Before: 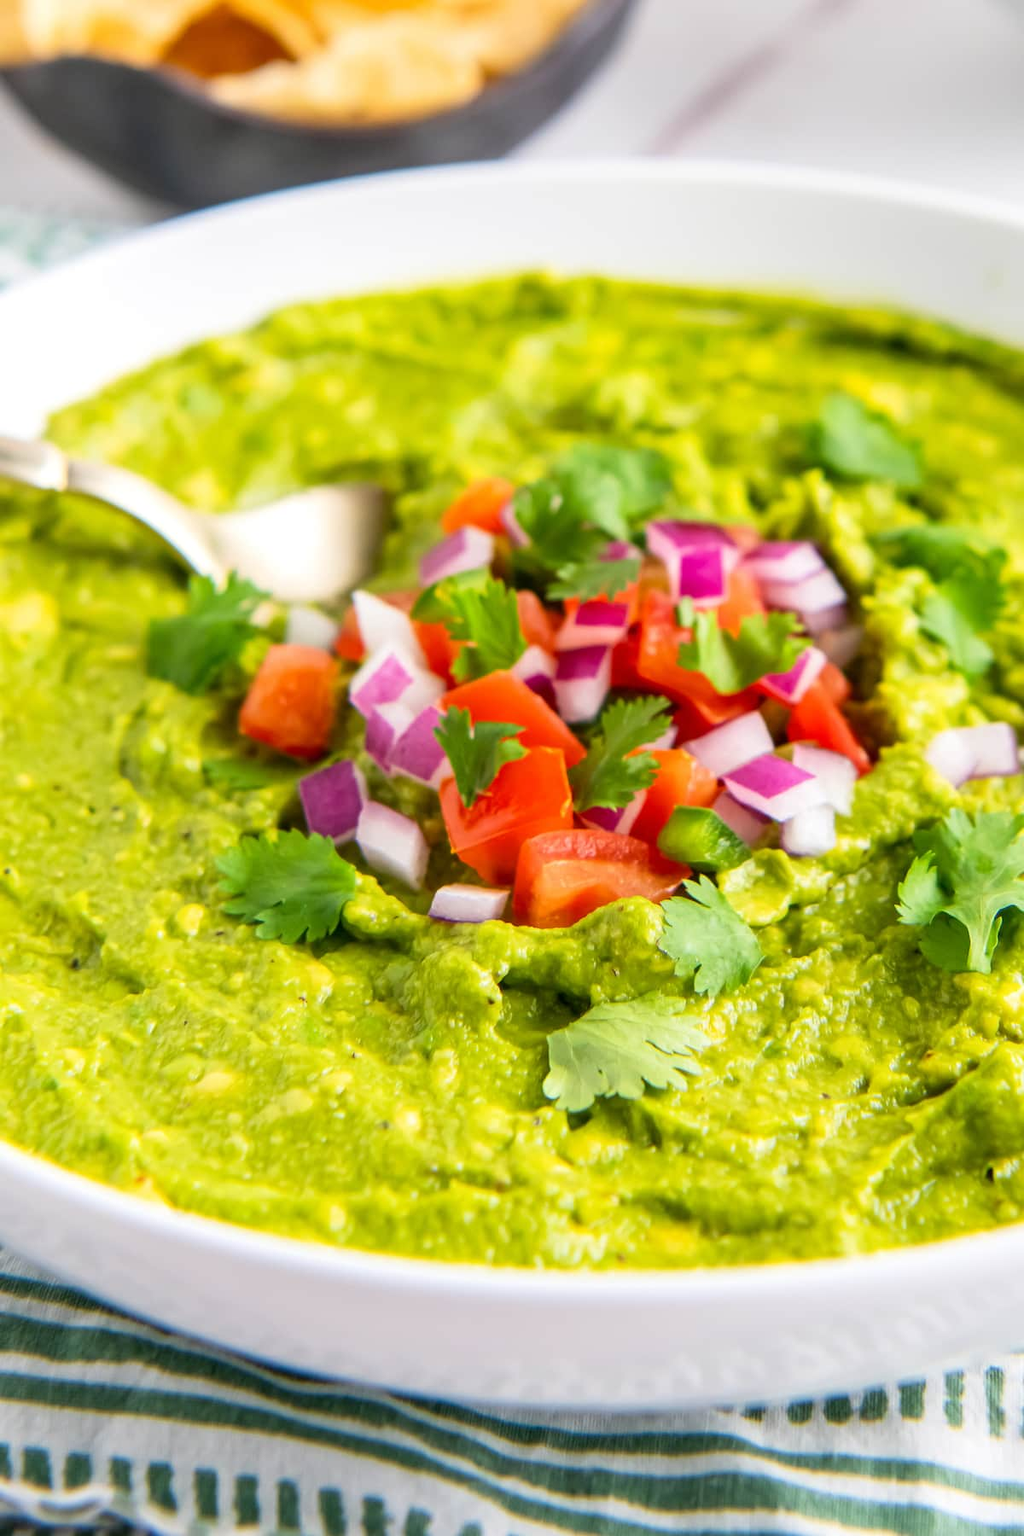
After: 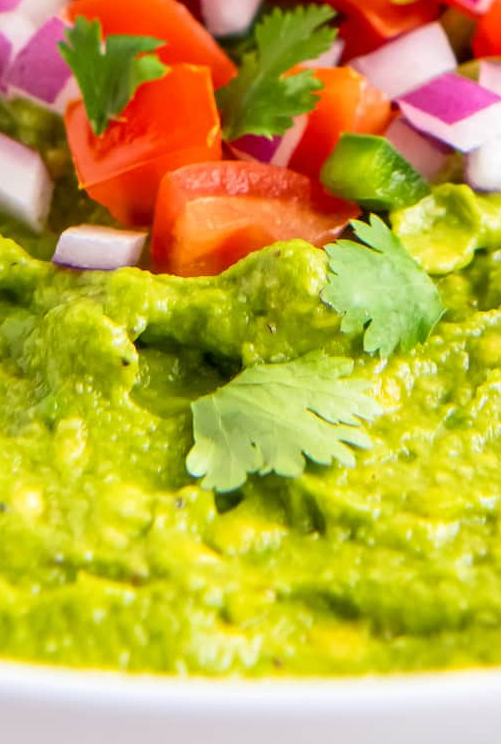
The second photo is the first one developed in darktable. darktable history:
crop: left 37.566%, top 45.076%, right 20.667%, bottom 13.552%
